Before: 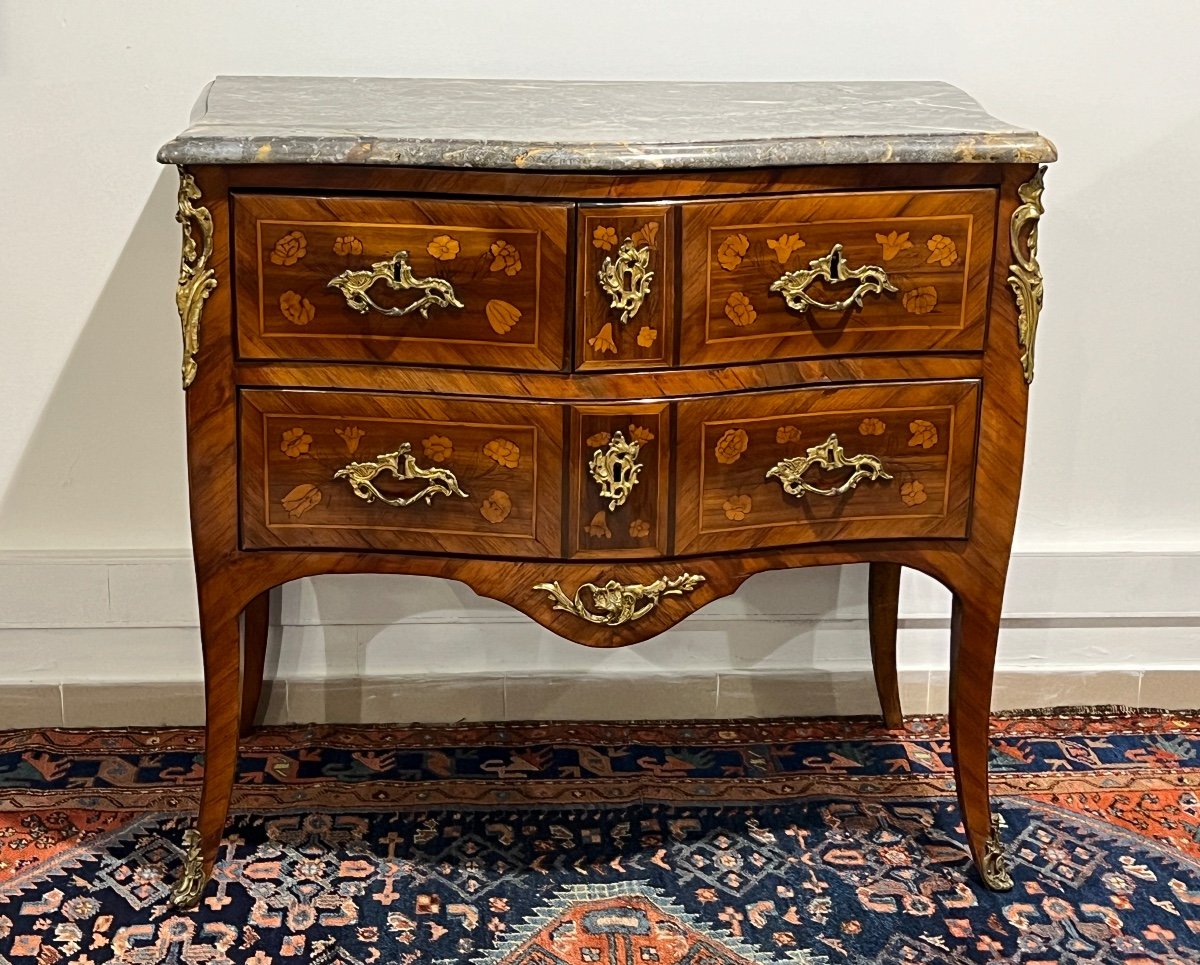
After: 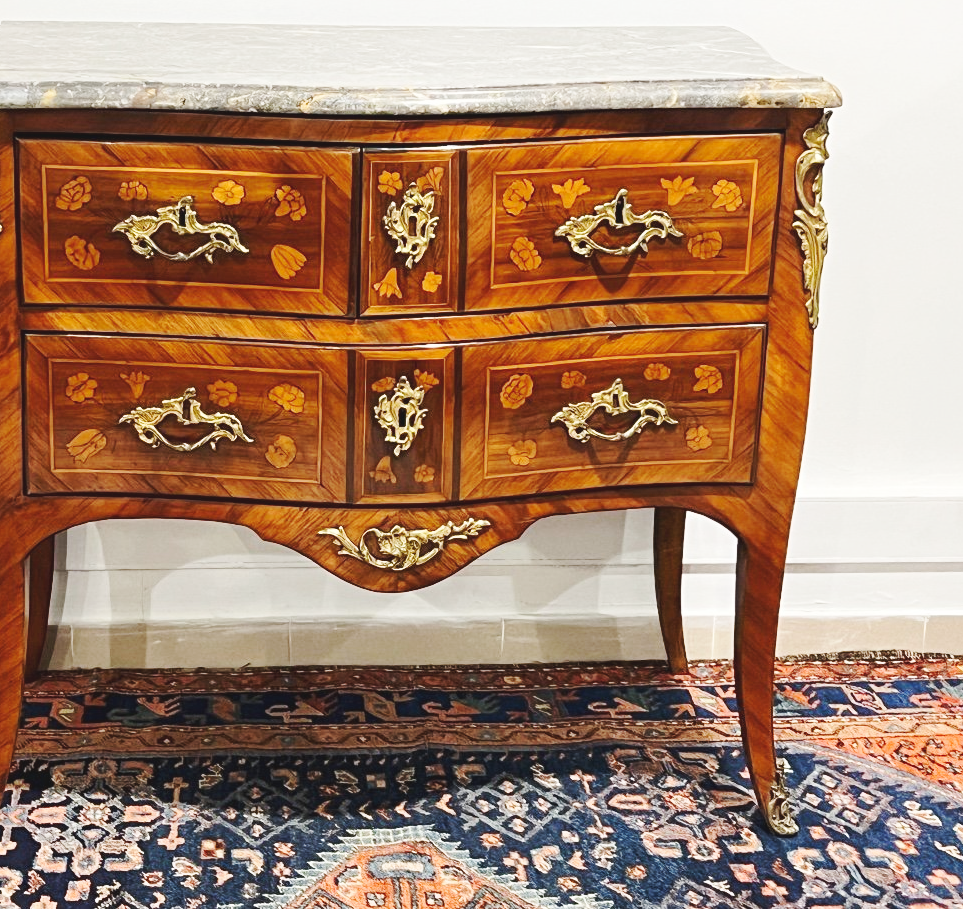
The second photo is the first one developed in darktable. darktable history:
base curve: curves: ch0 [(0, 0.007) (0.028, 0.063) (0.121, 0.311) (0.46, 0.743) (0.859, 0.957) (1, 1)], preserve colors none
crop and rotate: left 17.986%, top 5.737%, right 1.748%
